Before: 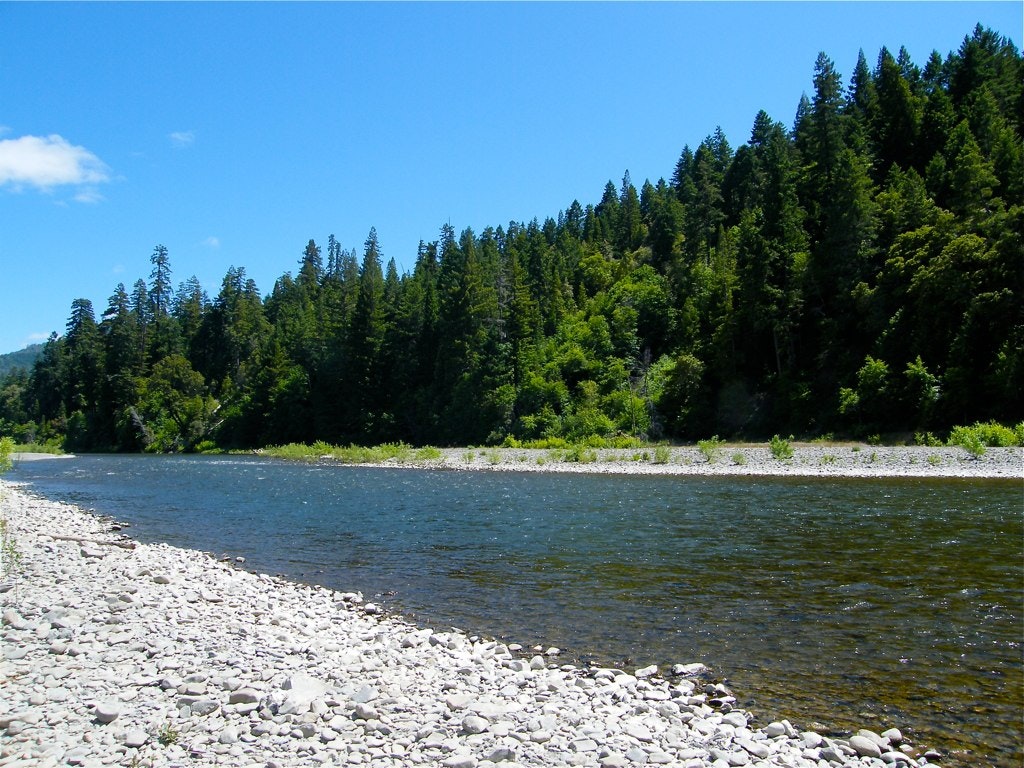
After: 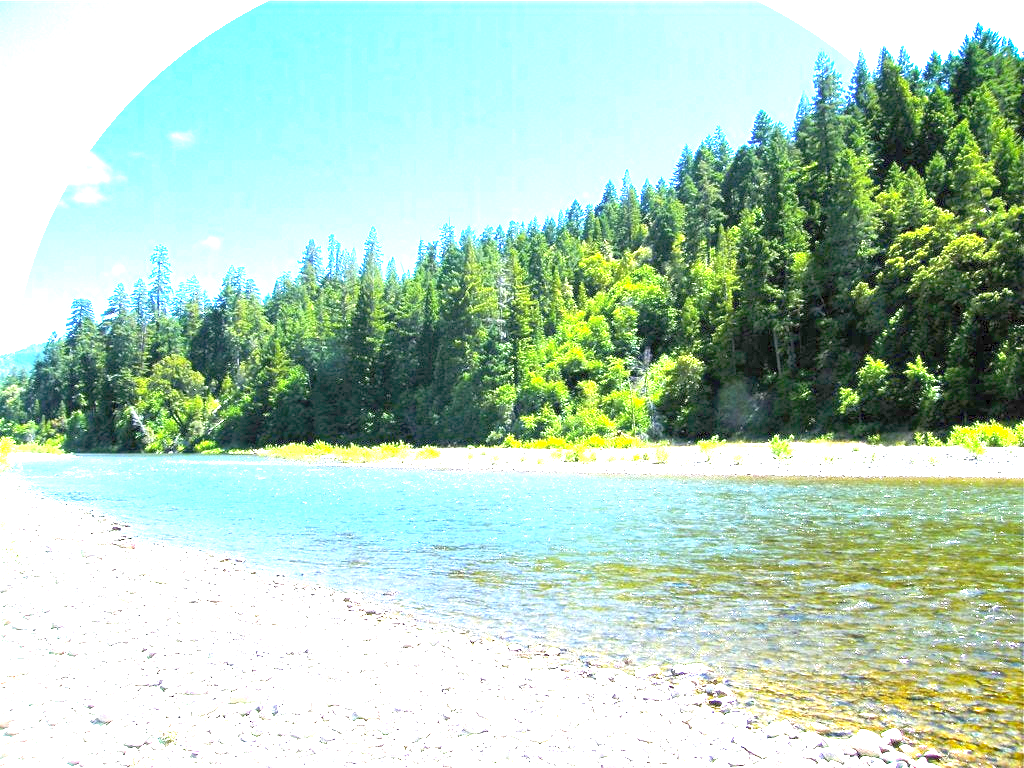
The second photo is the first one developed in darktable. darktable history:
vignetting: fall-off start 97.38%, fall-off radius 77.67%, saturation 0.375, width/height ratio 1.118, unbound false
contrast brightness saturation: brightness 0.15
exposure: exposure 3.065 EV, compensate highlight preservation false
